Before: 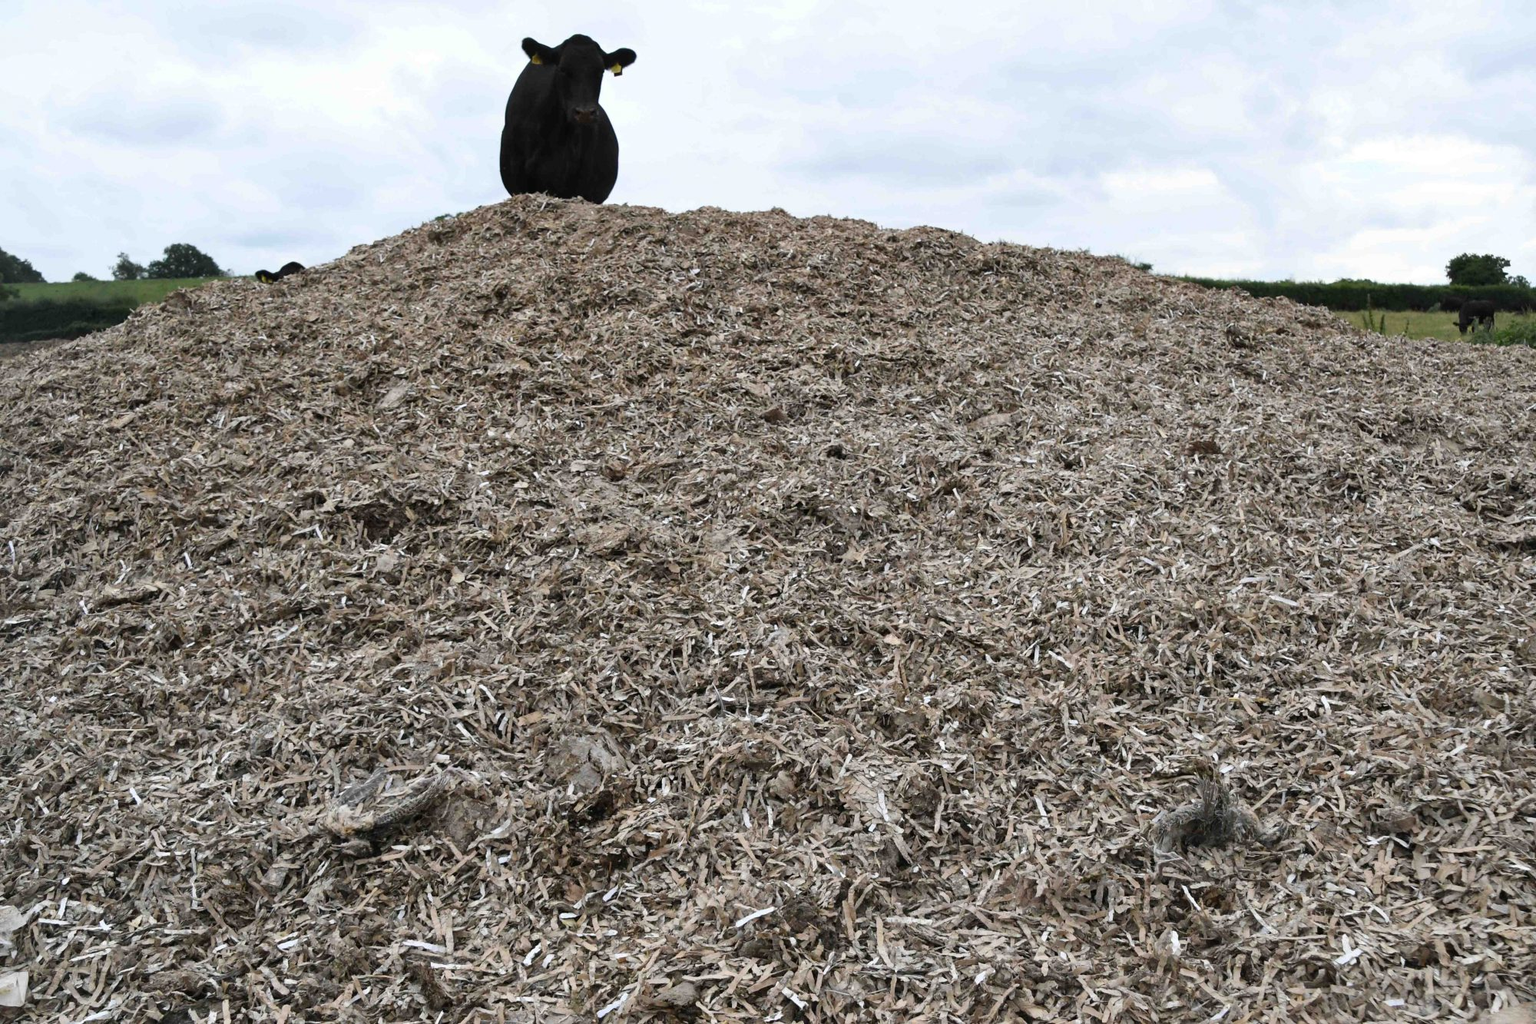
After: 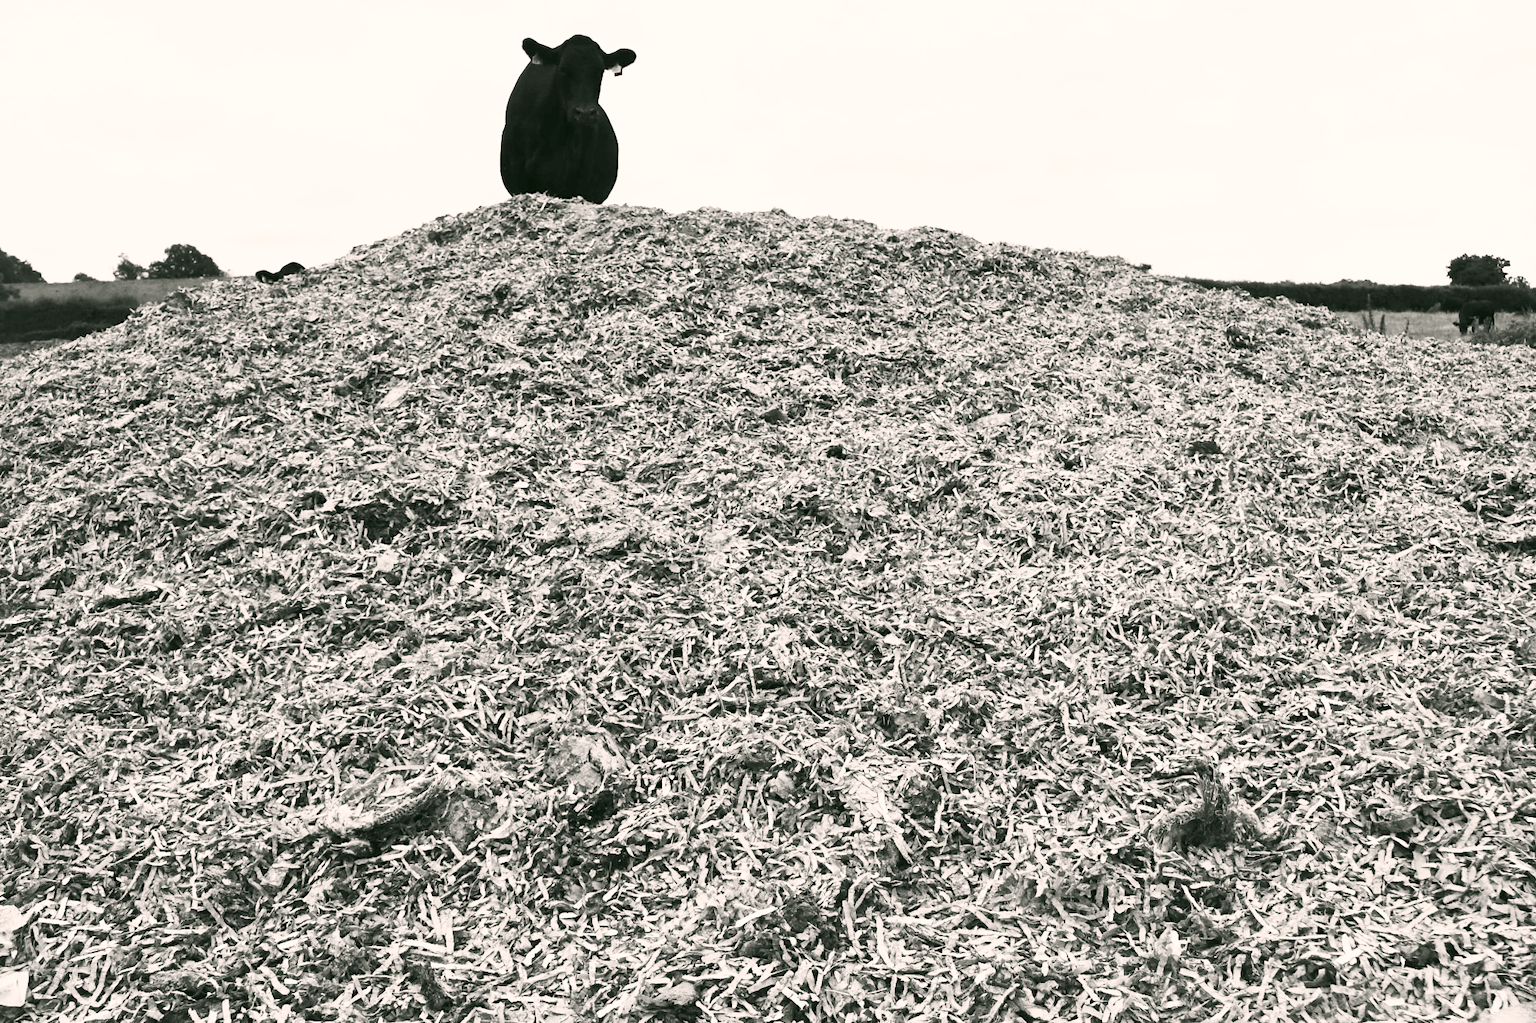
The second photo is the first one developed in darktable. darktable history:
color correction: highlights a* 4.02, highlights b* 4.98, shadows a* -7.55, shadows b* 4.98
contrast brightness saturation: contrast 0.53, brightness 0.47, saturation -1
